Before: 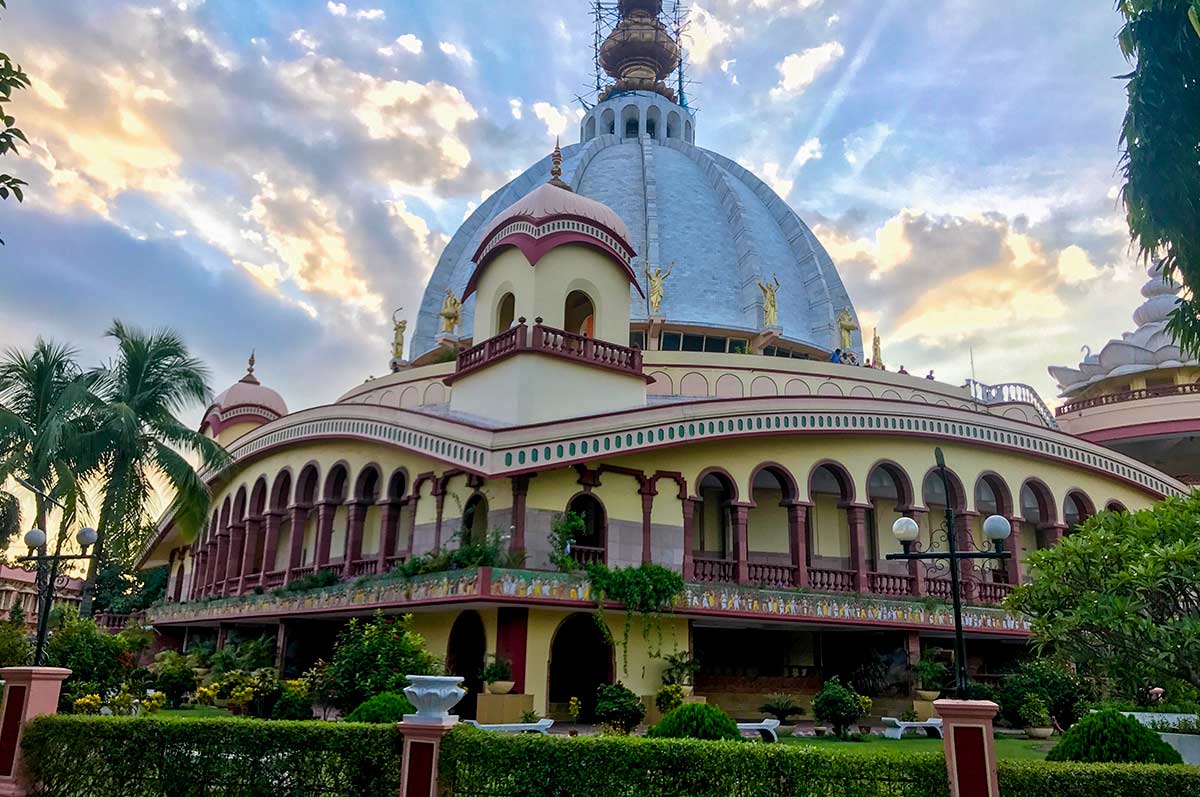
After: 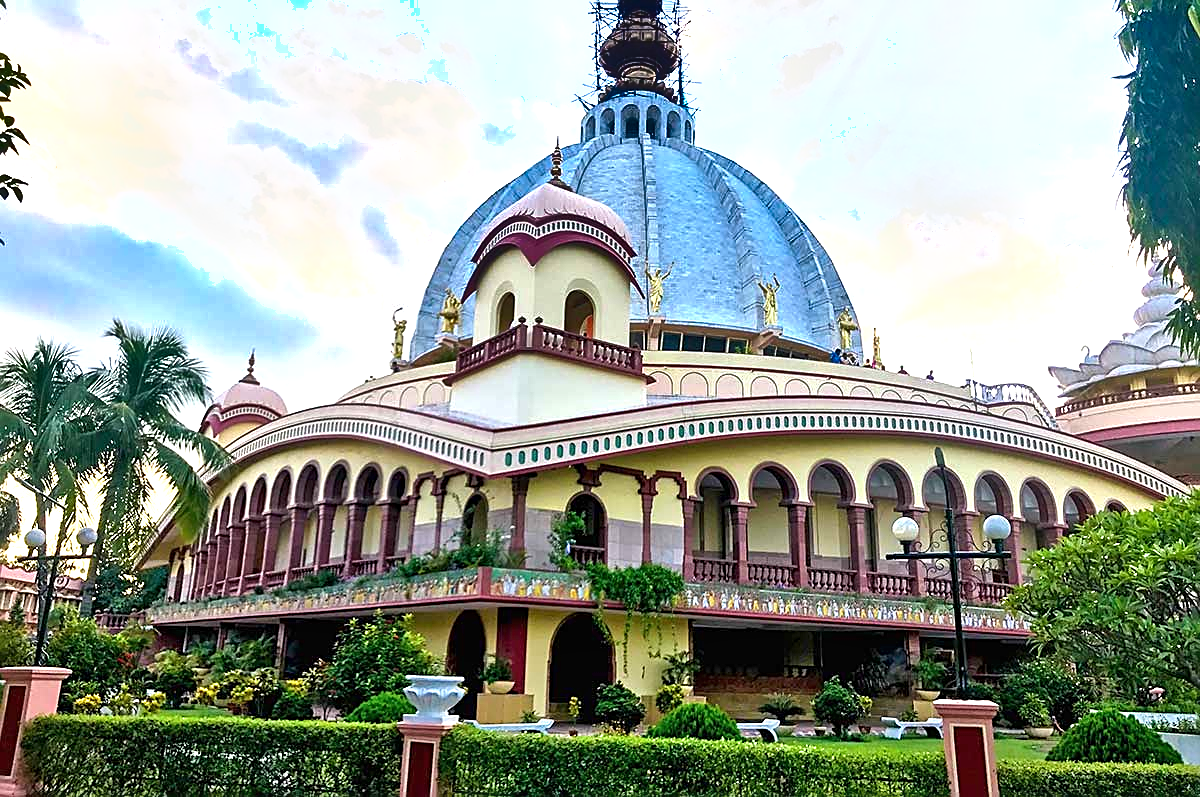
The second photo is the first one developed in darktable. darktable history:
shadows and highlights: soften with gaussian
exposure: black level correction 0, exposure 1.2 EV, compensate exposure bias true, compensate highlight preservation false
sharpen: on, module defaults
